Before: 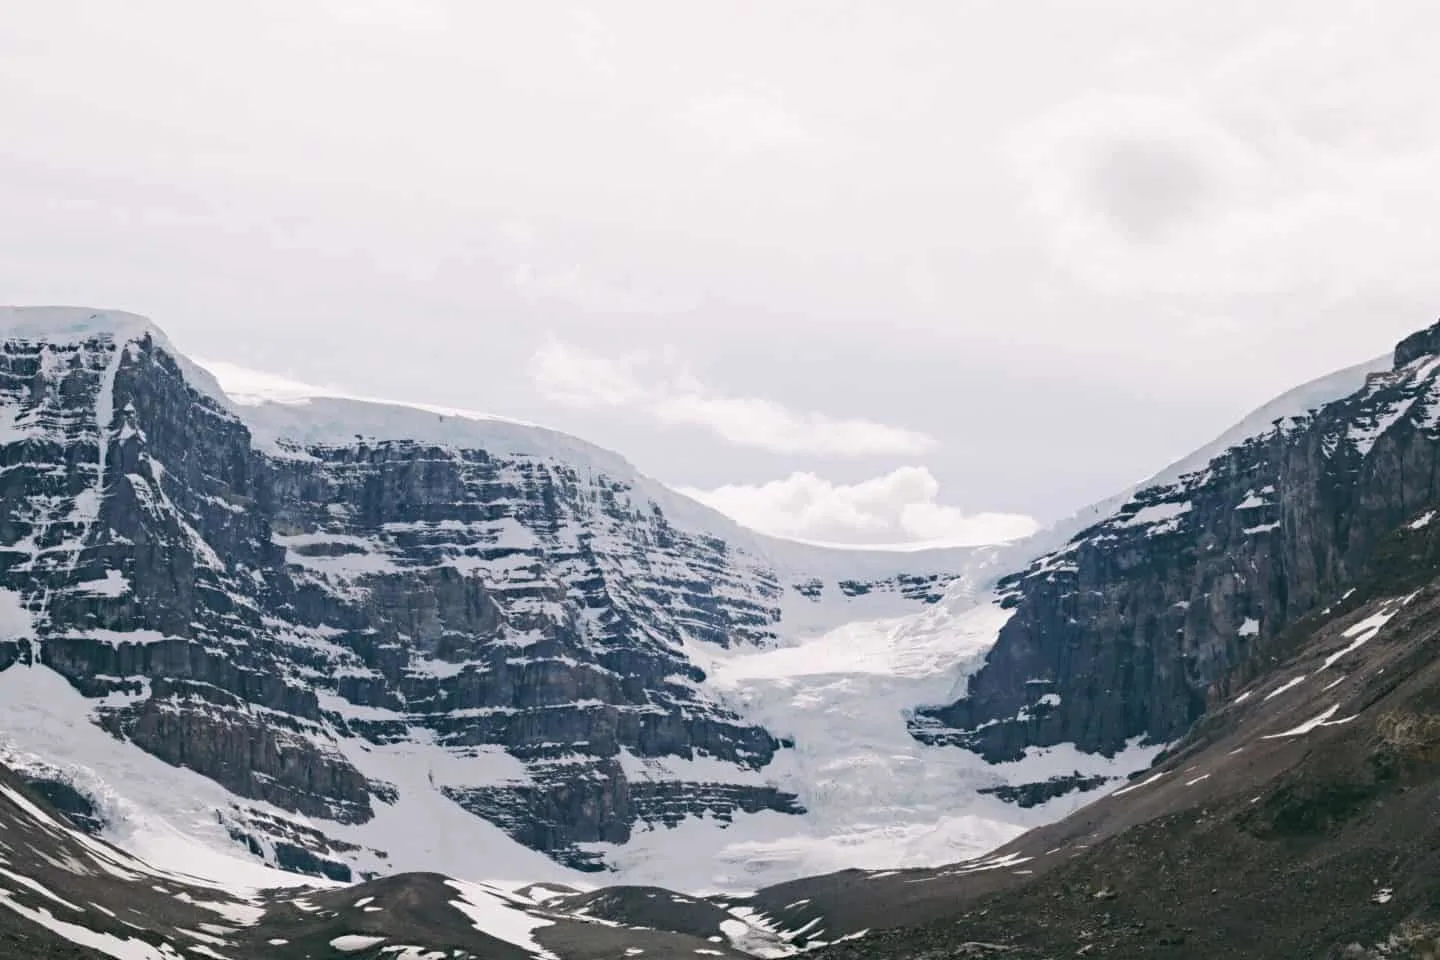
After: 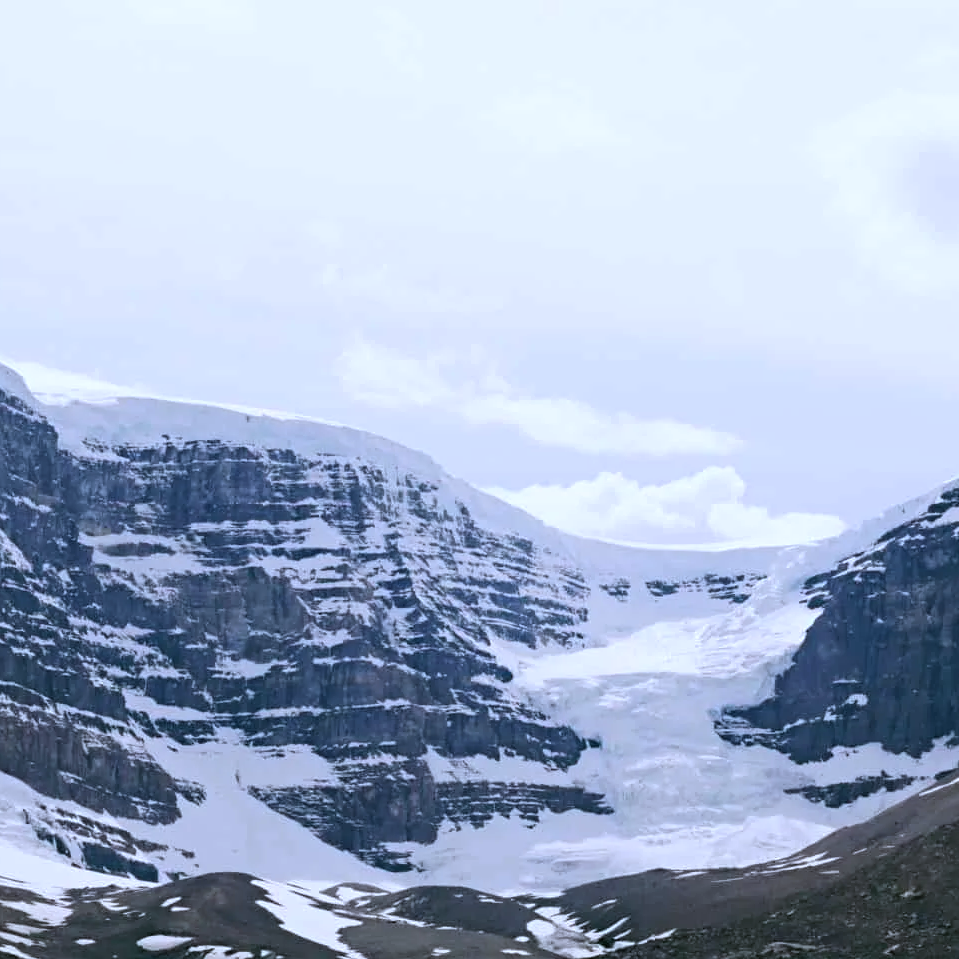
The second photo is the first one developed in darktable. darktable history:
white balance: red 0.948, green 1.02, blue 1.176
crop and rotate: left 13.409%, right 19.924%
exposure: compensate highlight preservation false
